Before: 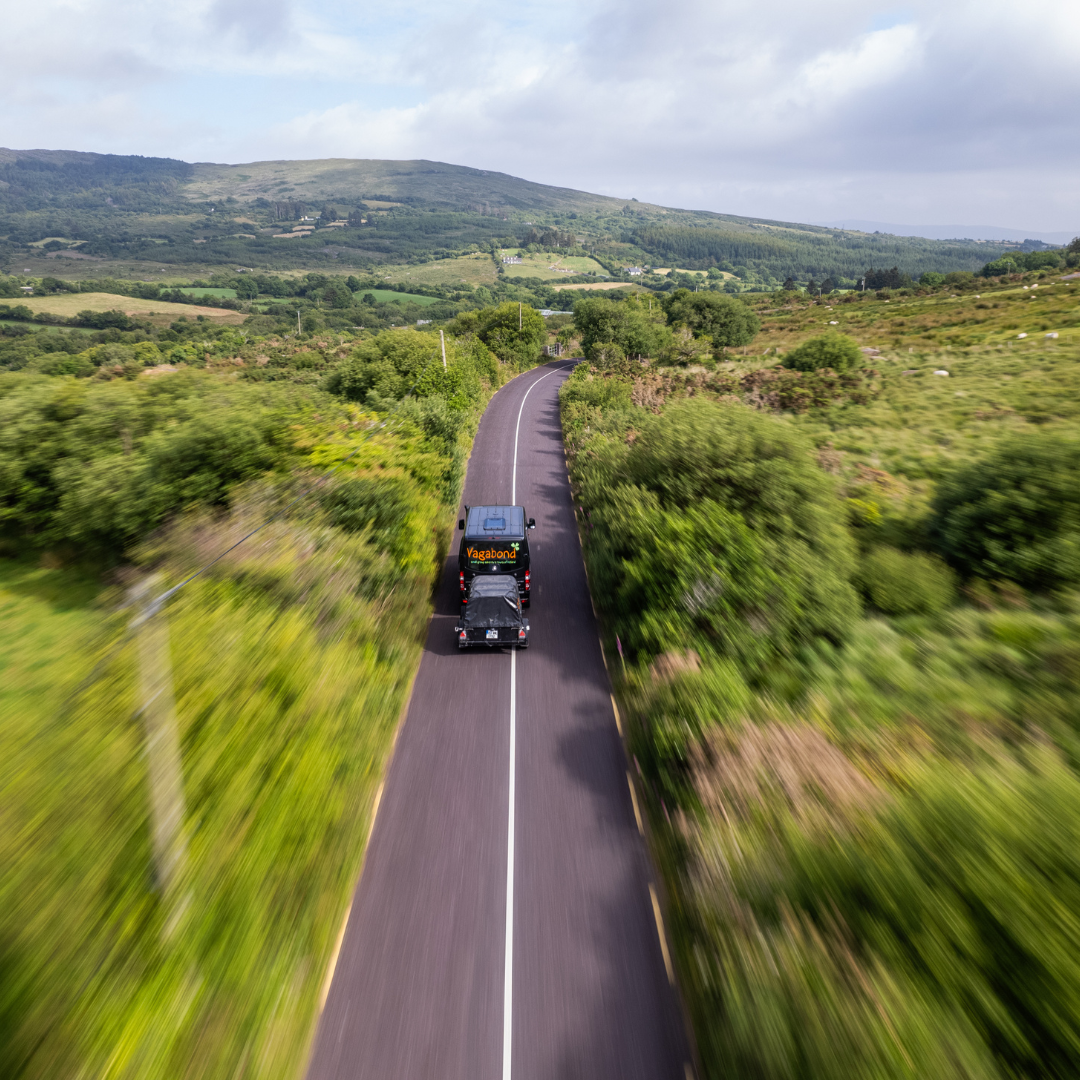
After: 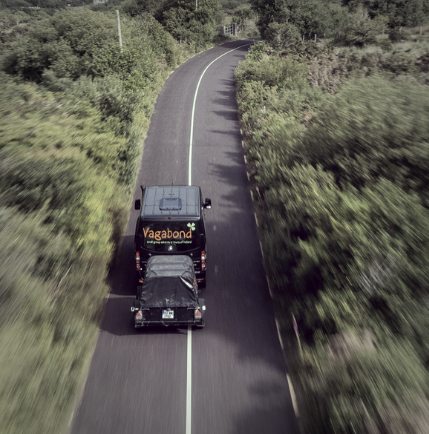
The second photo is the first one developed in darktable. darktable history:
crop: left 30.075%, top 29.712%, right 30.196%, bottom 30.073%
vignetting: fall-off start 64.35%, brightness -0.42, saturation -0.301, center (-0.015, 0), width/height ratio 0.889
color correction: highlights a* -20.48, highlights b* 20.06, shadows a* 19.54, shadows b* -20.65, saturation 0.376
